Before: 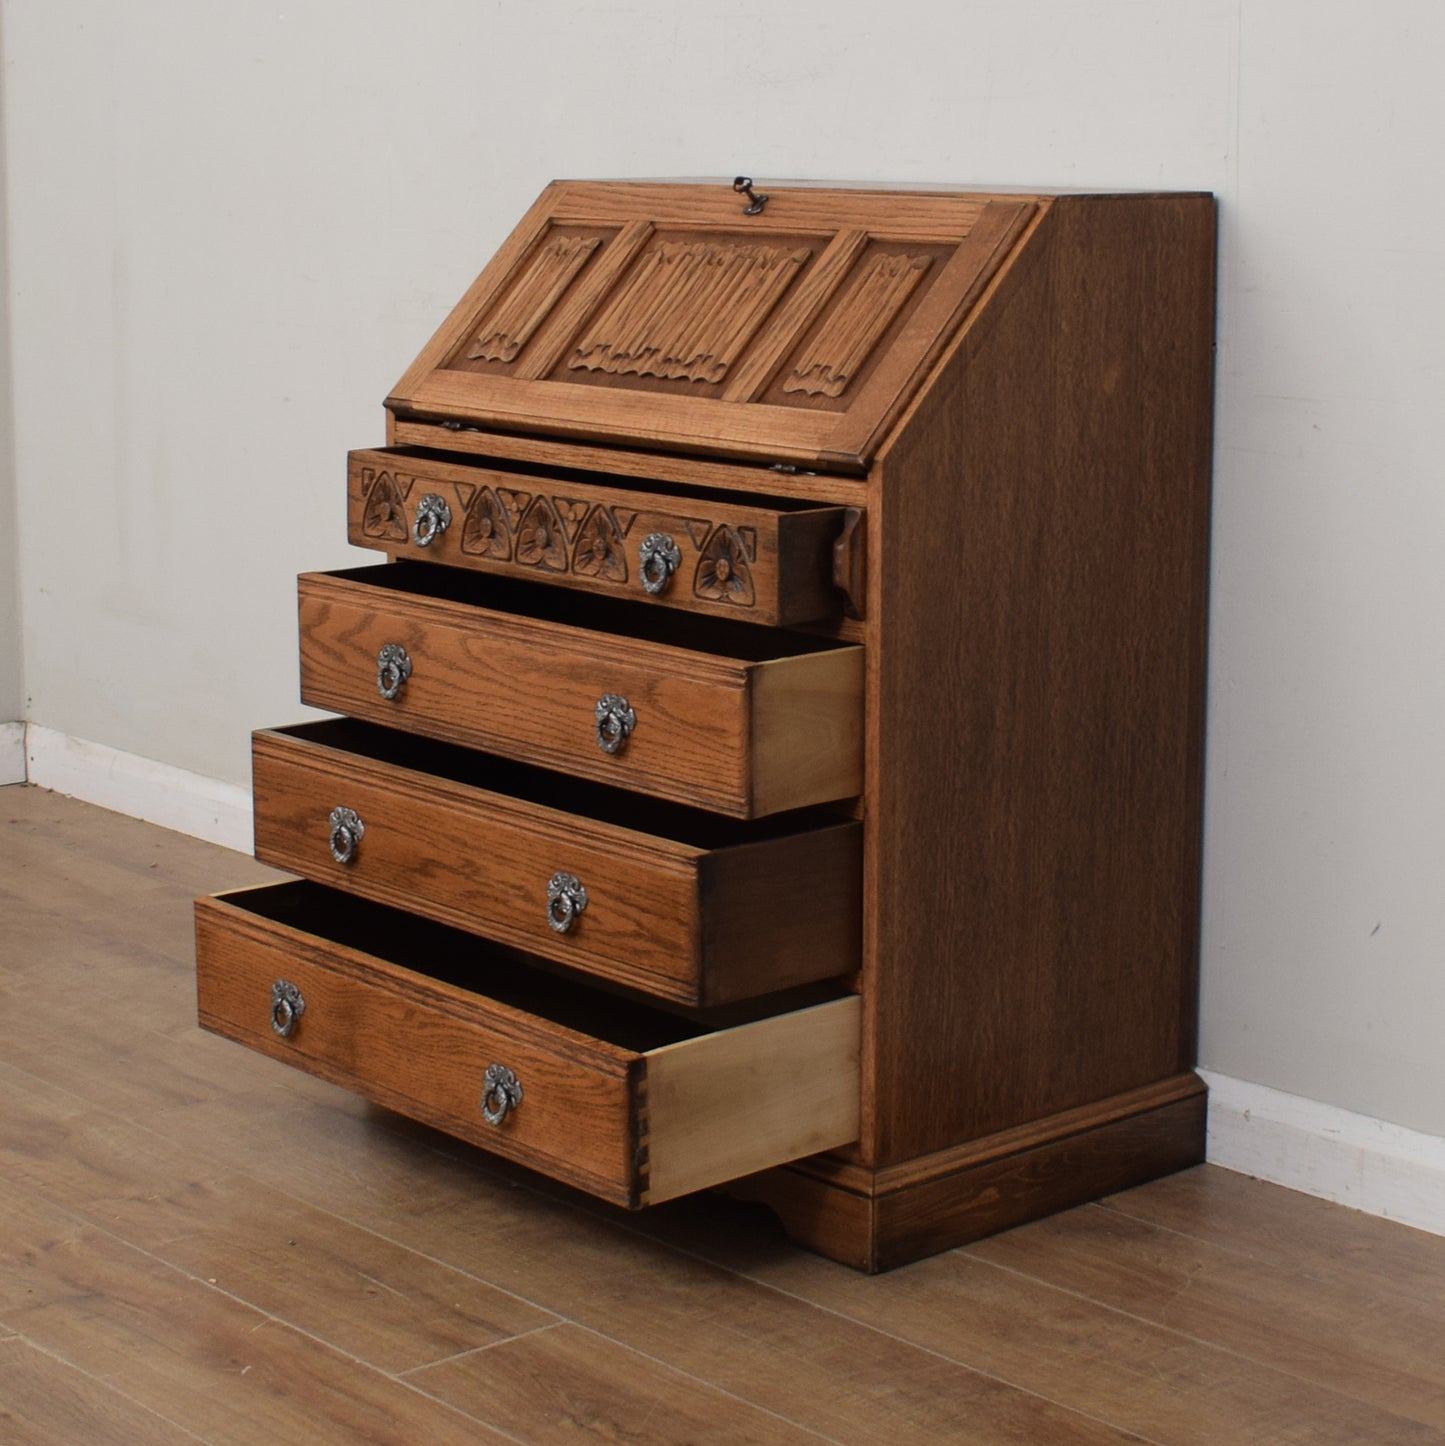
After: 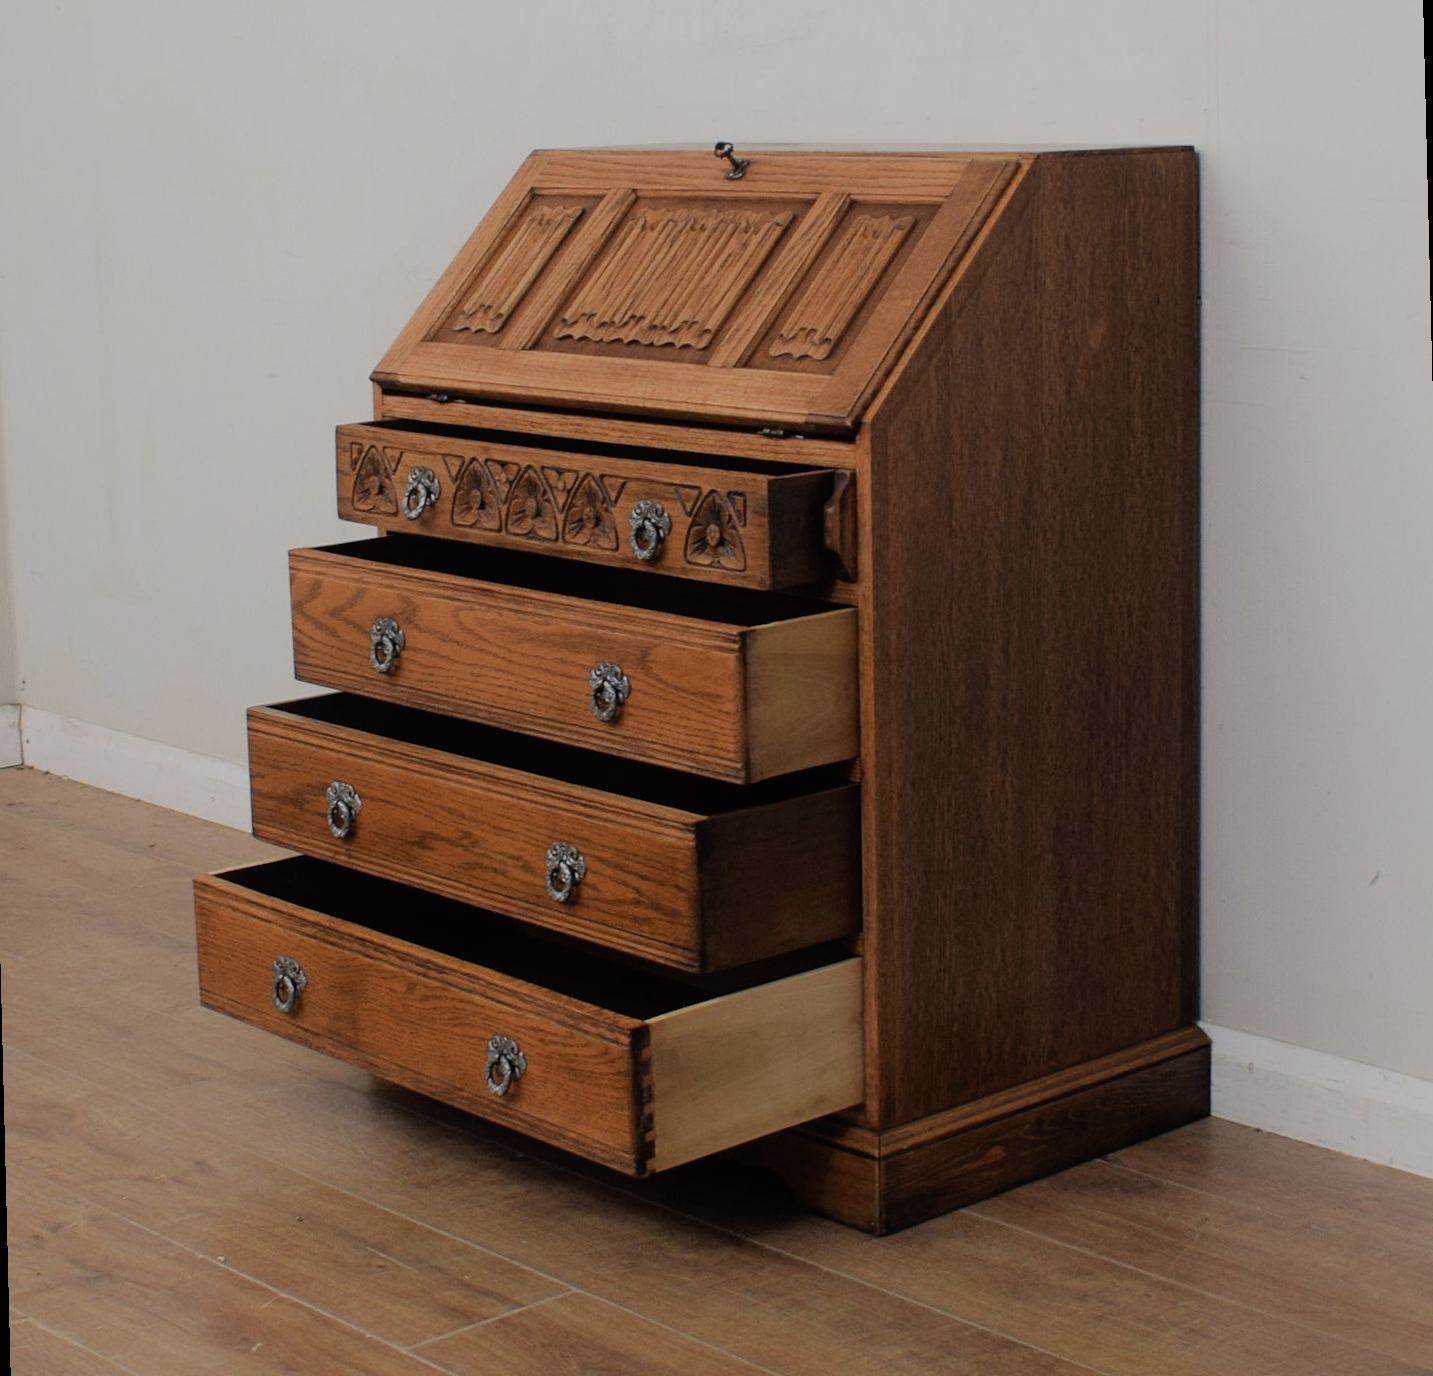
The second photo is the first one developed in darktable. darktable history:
filmic rgb: black relative exposure -7.65 EV, white relative exposure 4.56 EV, hardness 3.61
rotate and perspective: rotation -1.42°, crop left 0.016, crop right 0.984, crop top 0.035, crop bottom 0.965
contrast equalizer: y [[0.439, 0.44, 0.442, 0.457, 0.493, 0.498], [0.5 ×6], [0.5 ×6], [0 ×6], [0 ×6]], mix 0.59
